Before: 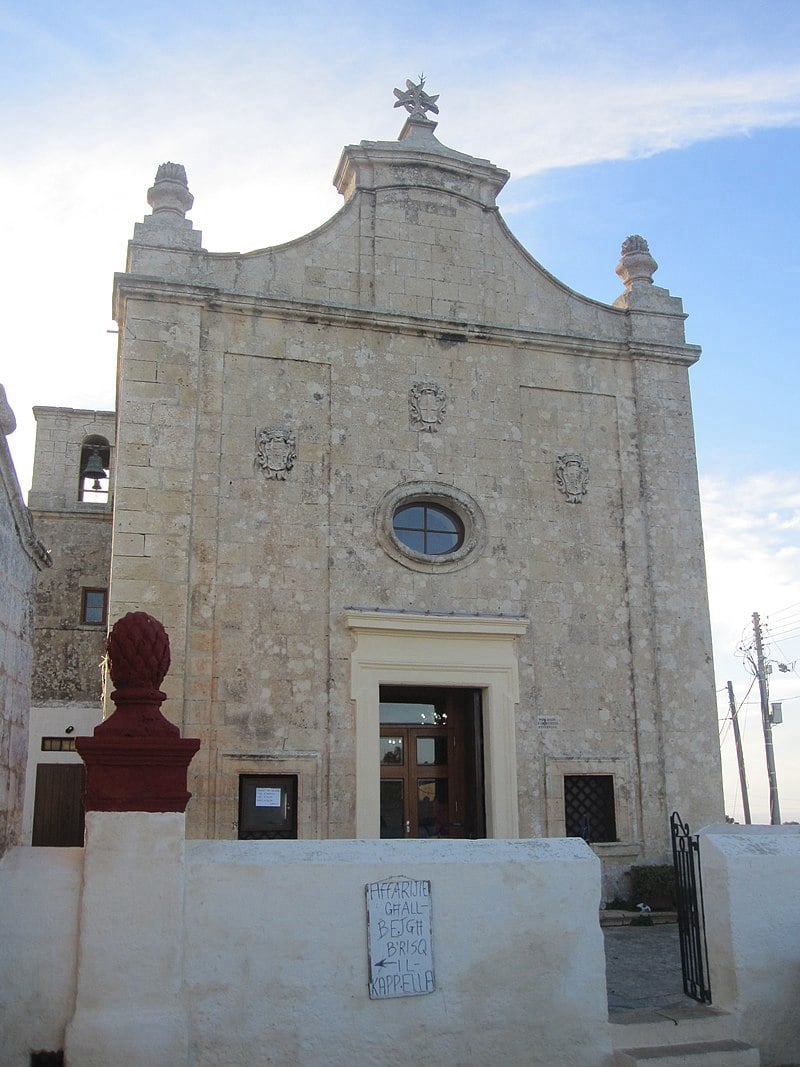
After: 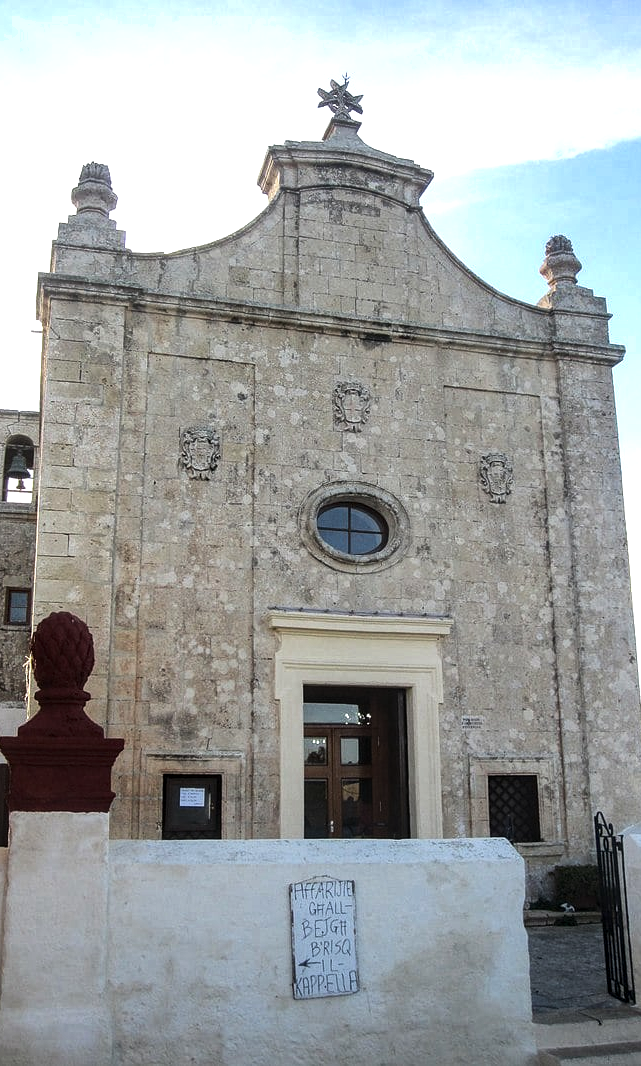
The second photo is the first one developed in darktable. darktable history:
crop and rotate: left 9.546%, right 10.293%
tone equalizer: -8 EV -0.715 EV, -7 EV -0.679 EV, -6 EV -0.62 EV, -5 EV -0.362 EV, -3 EV 0.366 EV, -2 EV 0.6 EV, -1 EV 0.695 EV, +0 EV 0.77 EV, edges refinement/feathering 500, mask exposure compensation -1.57 EV, preserve details no
local contrast: on, module defaults
shadows and highlights: shadows 34.12, highlights -35.05, highlights color adjustment 53.26%, soften with gaussian
